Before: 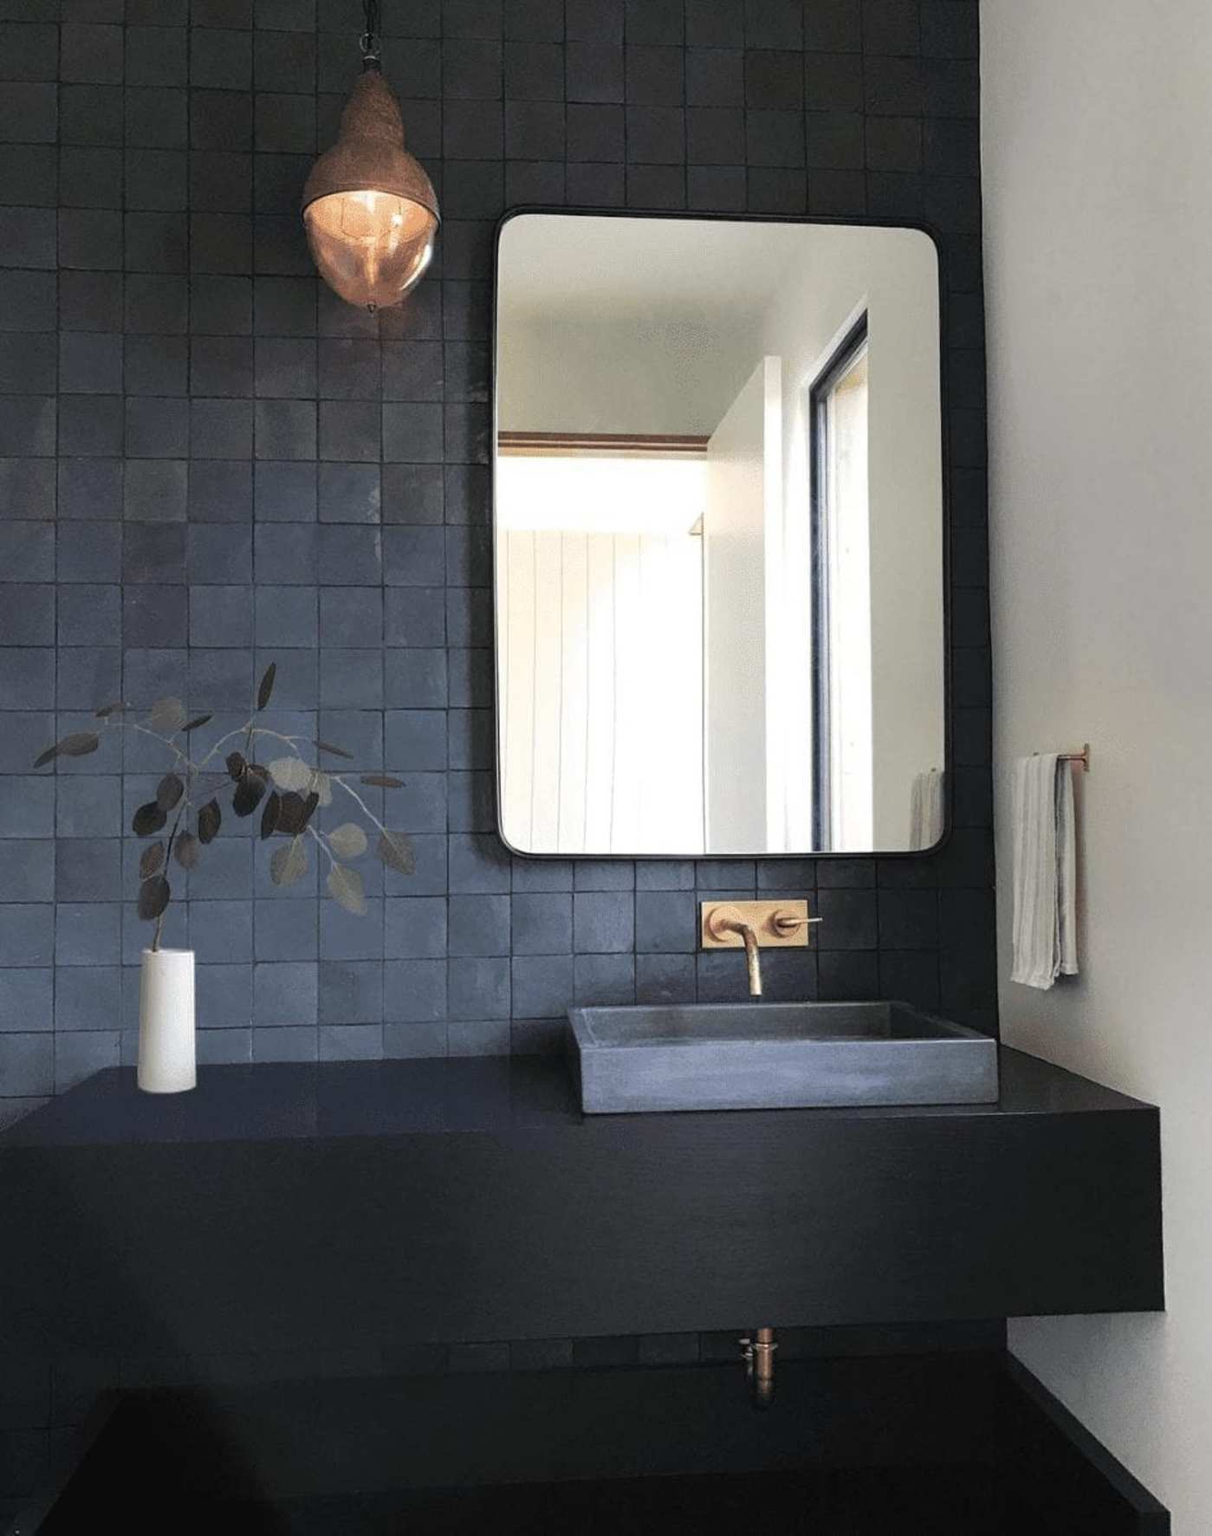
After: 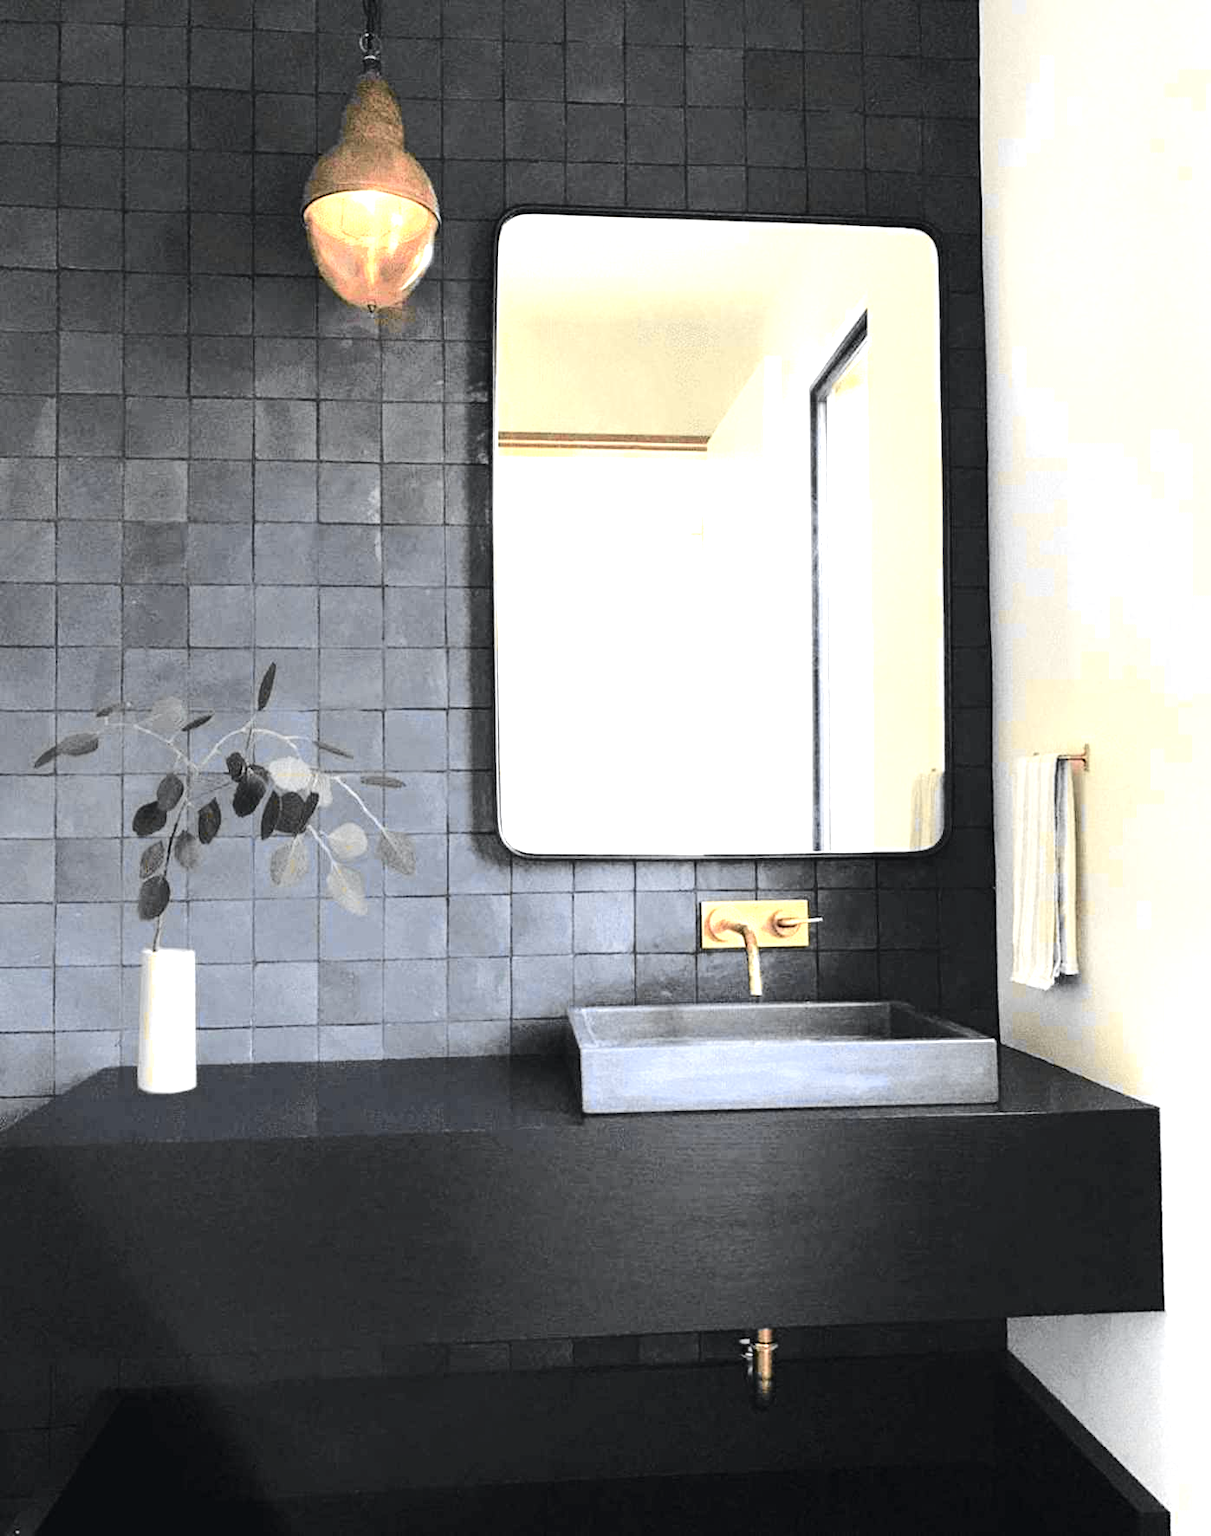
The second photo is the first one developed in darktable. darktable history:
tone equalizer: -8 EV -0.417 EV, -7 EV -0.389 EV, -6 EV -0.333 EV, -5 EV -0.222 EV, -3 EV 0.222 EV, -2 EV 0.333 EV, -1 EV 0.389 EV, +0 EV 0.417 EV, edges refinement/feathering 500, mask exposure compensation -1.57 EV, preserve details no
tone curve: curves: ch0 [(0, 0) (0.071, 0.047) (0.266, 0.26) (0.483, 0.554) (0.753, 0.811) (1, 0.983)]; ch1 [(0, 0) (0.346, 0.307) (0.408, 0.387) (0.463, 0.465) (0.482, 0.493) (0.502, 0.5) (0.517, 0.502) (0.55, 0.548) (0.597, 0.61) (0.651, 0.698) (1, 1)]; ch2 [(0, 0) (0.346, 0.34) (0.434, 0.46) (0.485, 0.494) (0.5, 0.494) (0.517, 0.506) (0.526, 0.545) (0.583, 0.61) (0.625, 0.659) (1, 1)], color space Lab, independent channels, preserve colors none
exposure: black level correction 0, exposure 1.173 EV, compensate exposure bias true, compensate highlight preservation false
